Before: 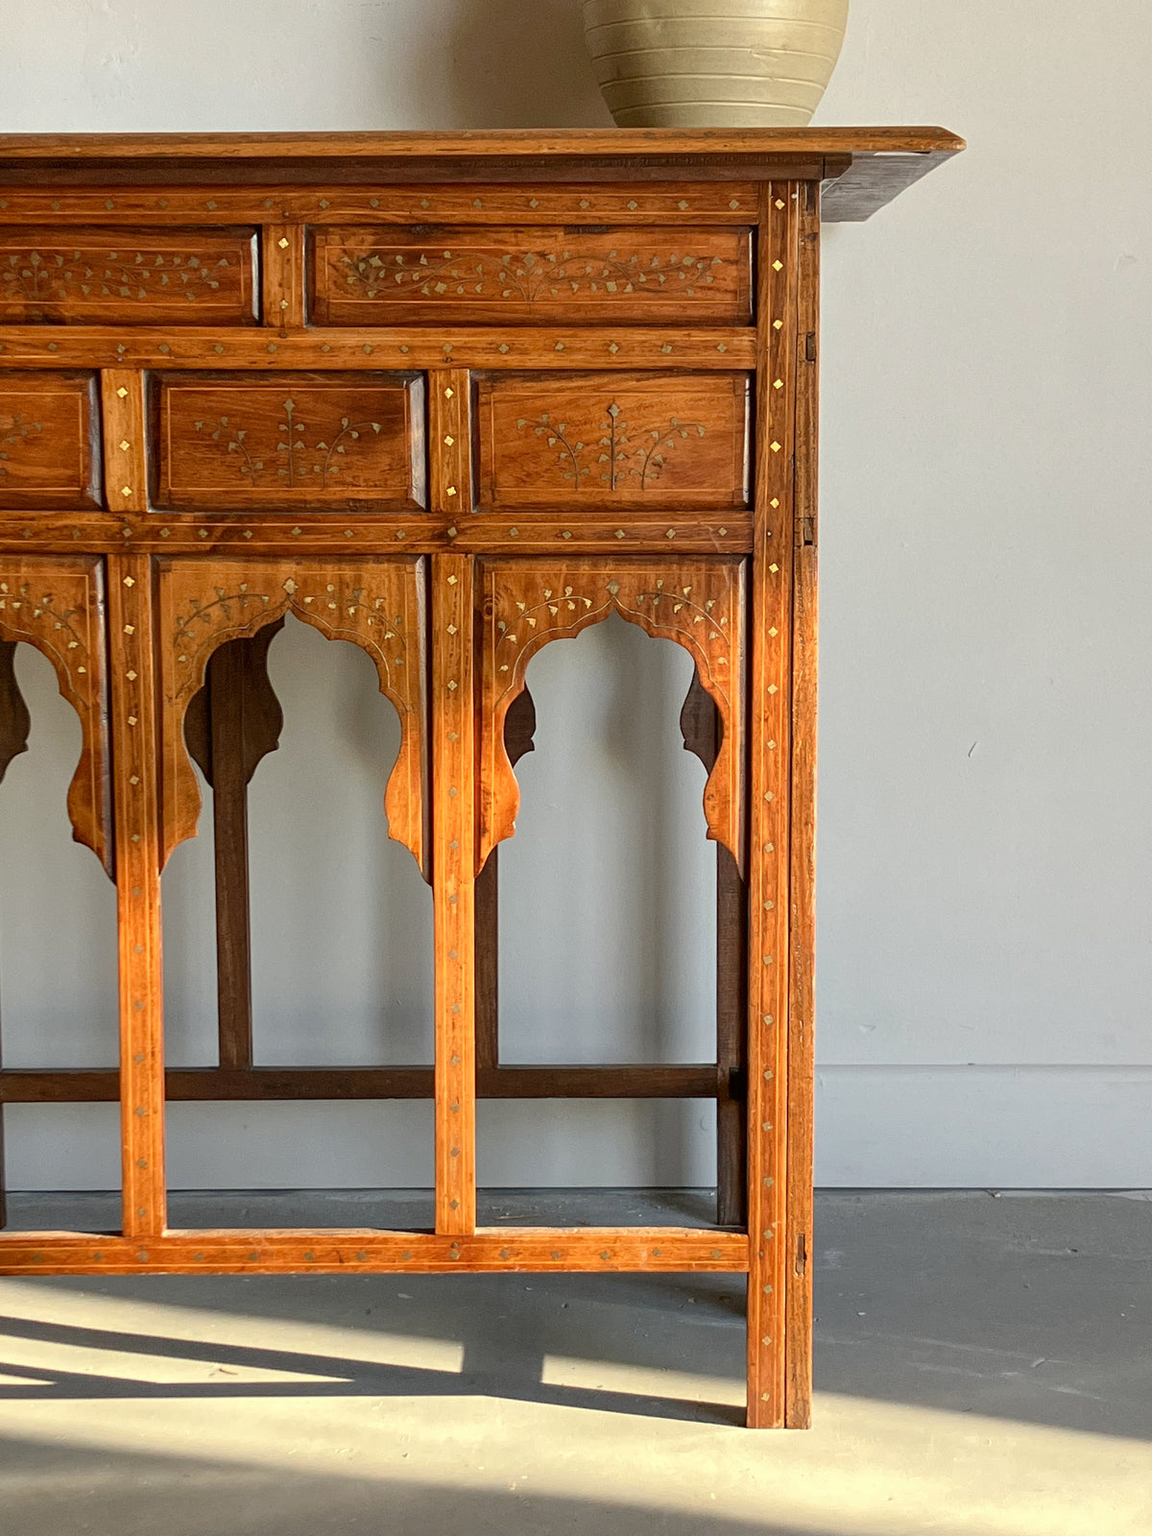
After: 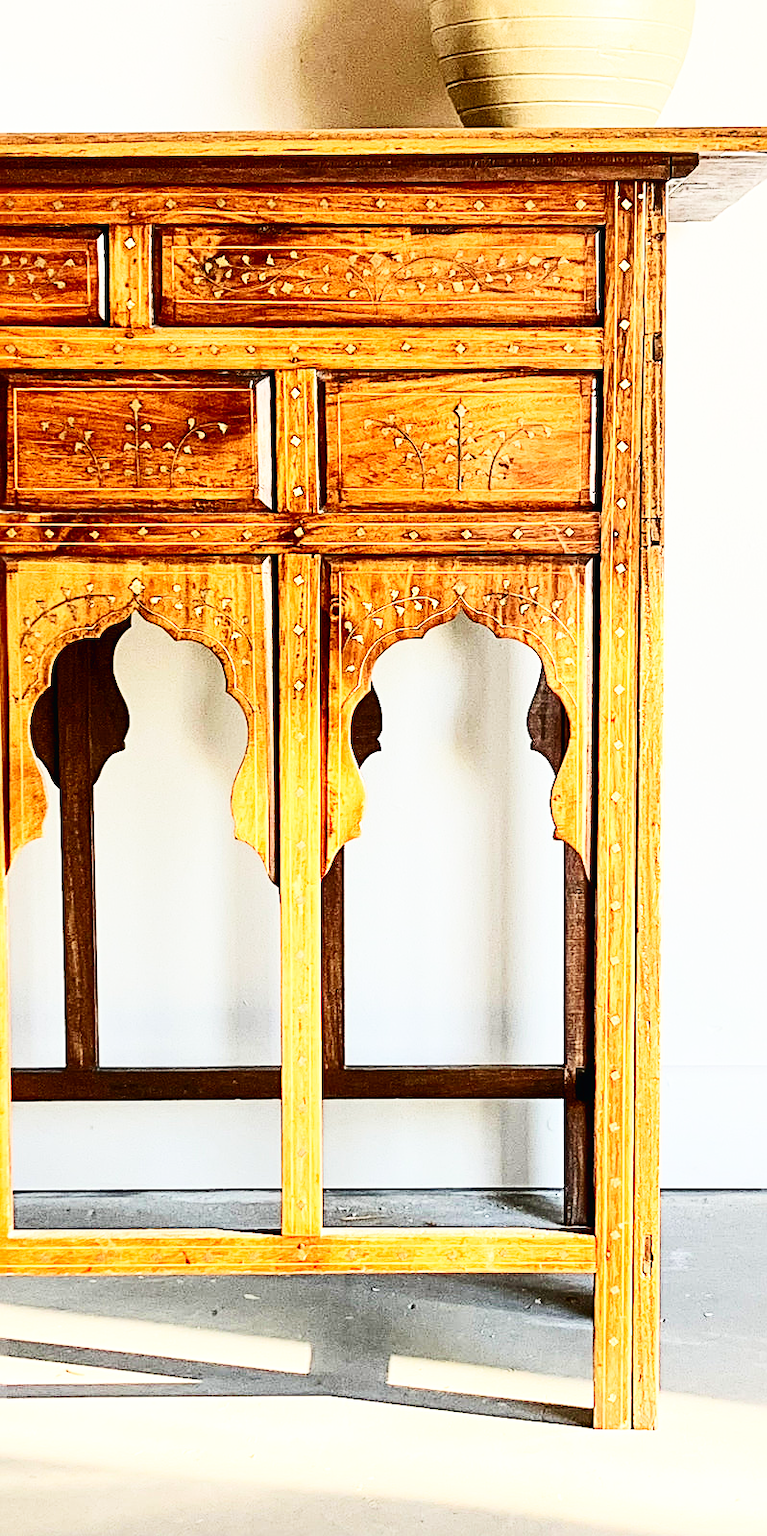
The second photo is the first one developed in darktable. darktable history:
sharpen: radius 2.767
contrast brightness saturation: contrast 0.39, brightness 0.1
base curve: curves: ch0 [(0, 0.003) (0.001, 0.002) (0.006, 0.004) (0.02, 0.022) (0.048, 0.086) (0.094, 0.234) (0.162, 0.431) (0.258, 0.629) (0.385, 0.8) (0.548, 0.918) (0.751, 0.988) (1, 1)], preserve colors none
crop and rotate: left 13.409%, right 19.924%
